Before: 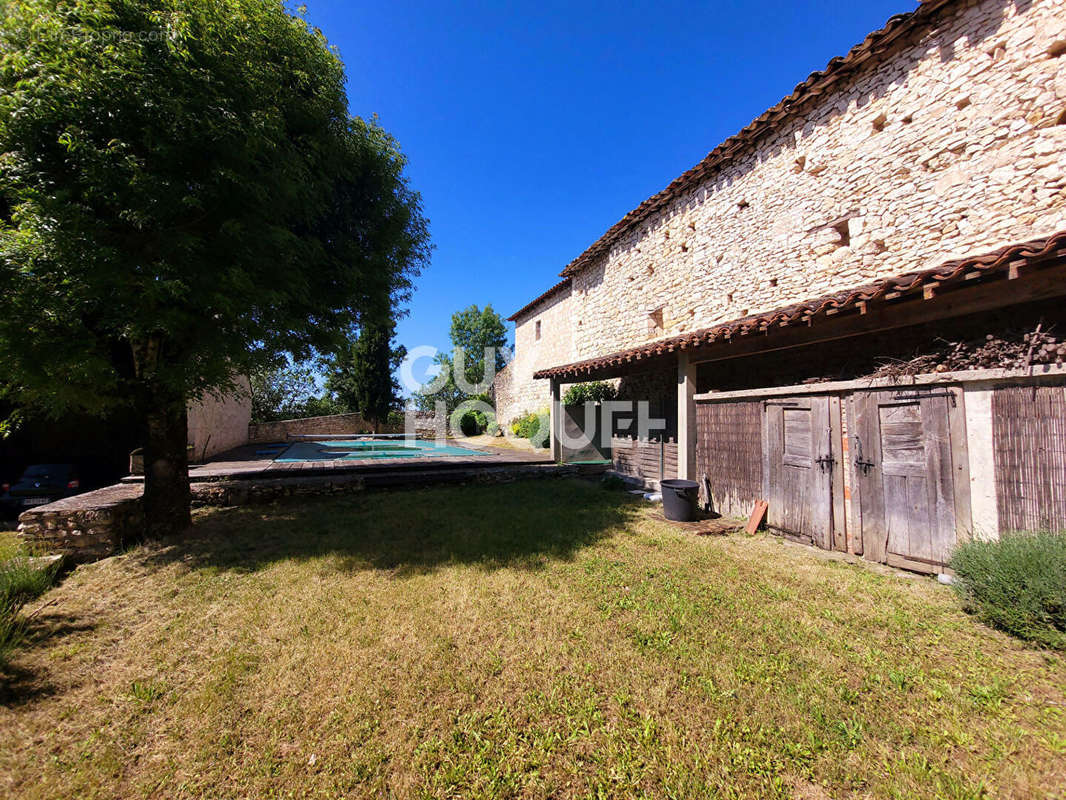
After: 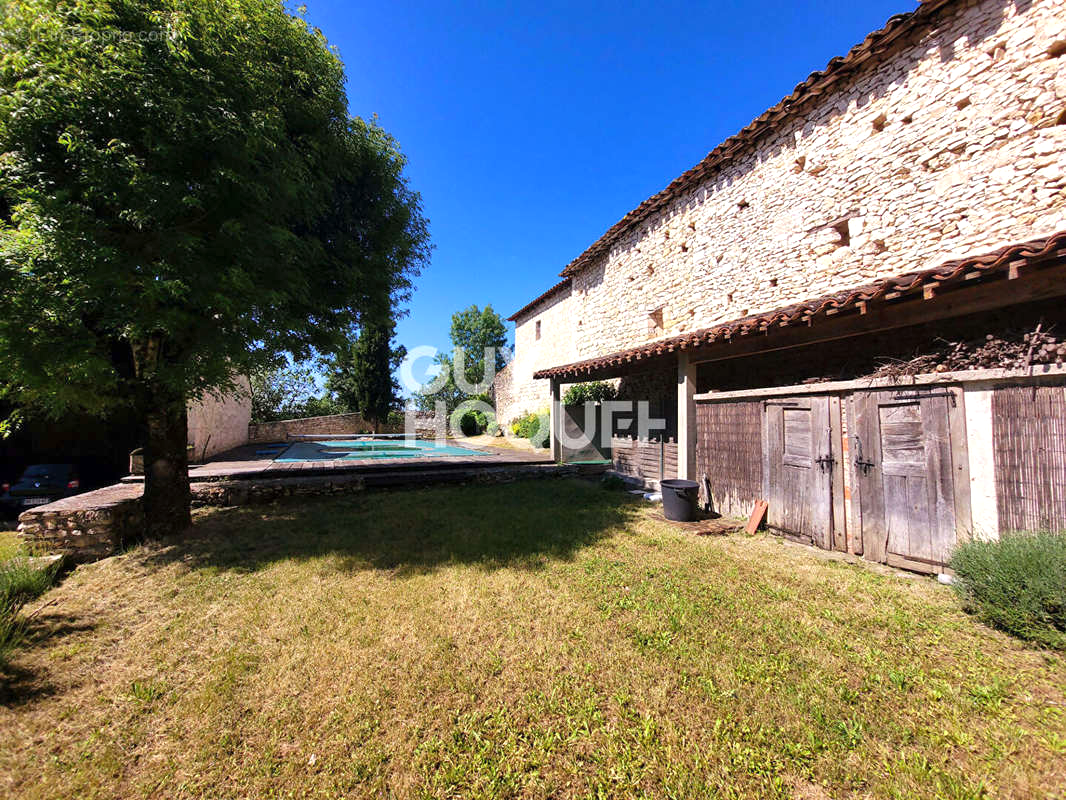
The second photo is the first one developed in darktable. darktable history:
shadows and highlights: soften with gaussian
exposure: exposure 0.299 EV, compensate exposure bias true, compensate highlight preservation false
